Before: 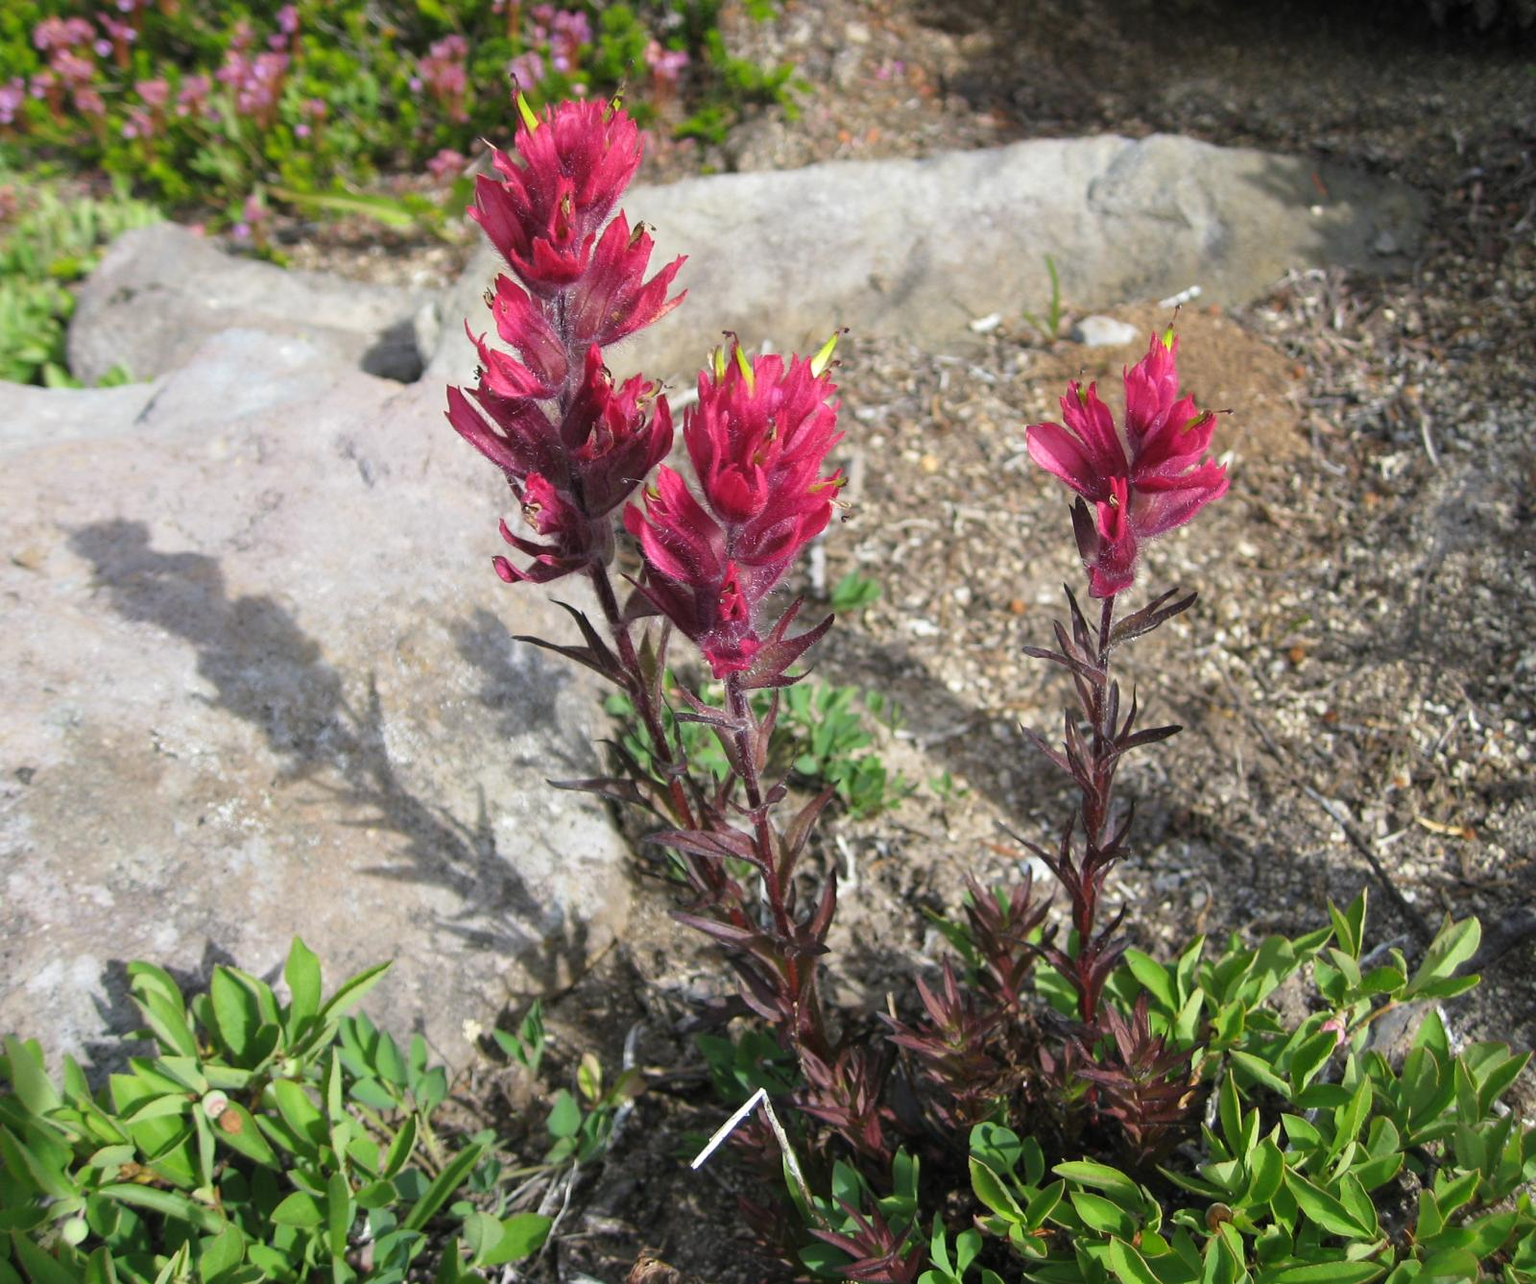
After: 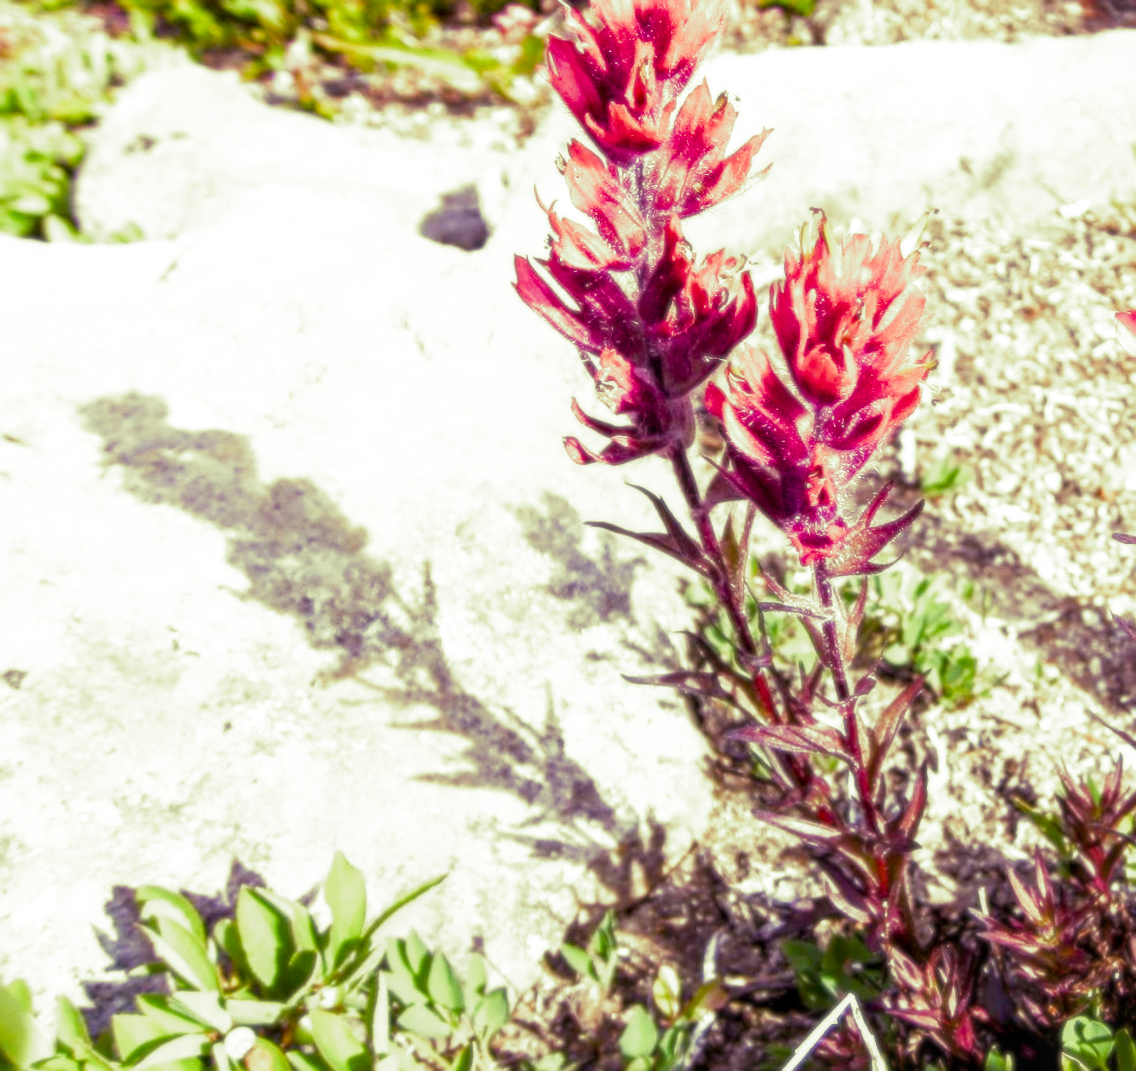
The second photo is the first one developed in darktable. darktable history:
sharpen: on, module defaults
base curve: curves: ch0 [(0, 0) (0.495, 0.917) (1, 1)], preserve colors none
rotate and perspective: rotation -0.013°, lens shift (vertical) -0.027, lens shift (horizontal) 0.178, crop left 0.016, crop right 0.989, crop top 0.082, crop bottom 0.918
split-toning: shadows › hue 290.82°, shadows › saturation 0.34, highlights › saturation 0.38, balance 0, compress 50%
color balance rgb: shadows lift › luminance -21.66%, shadows lift › chroma 8.98%, shadows lift › hue 283.37°, power › chroma 1.05%, power › hue 25.59°, highlights gain › luminance 6.08%, highlights gain › chroma 2.55%, highlights gain › hue 90°, global offset › luminance -0.87%, perceptual saturation grading › global saturation 25%, perceptual saturation grading › highlights -28.39%, perceptual saturation grading › shadows 33.98%
soften: size 8.67%, mix 49%
crop: top 5.803%, right 27.864%, bottom 5.804%
local contrast: on, module defaults
